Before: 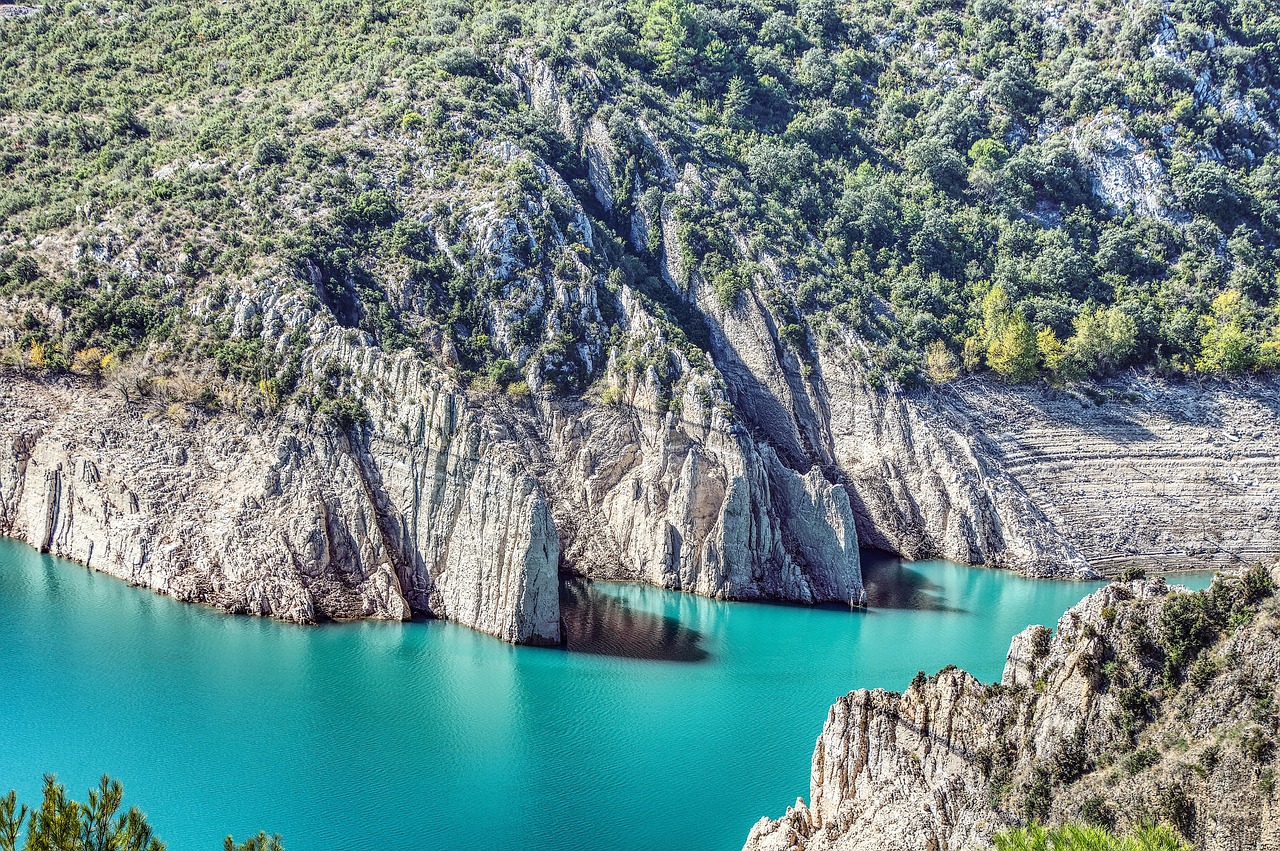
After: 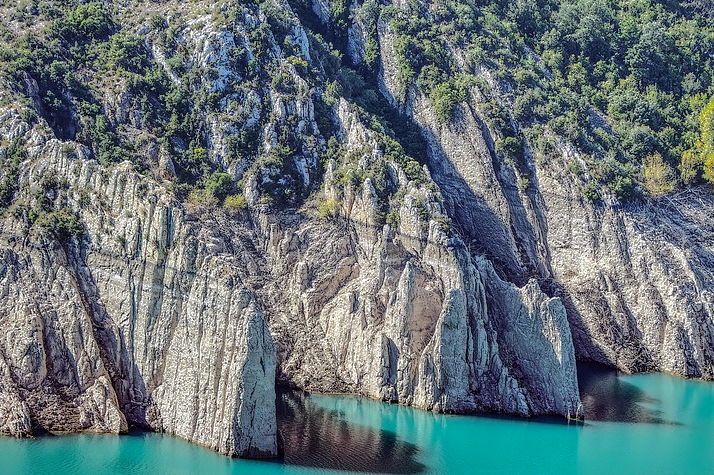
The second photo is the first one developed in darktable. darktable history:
shadows and highlights: shadows -19.91, highlights -73.15
crop and rotate: left 22.13%, top 22.054%, right 22.026%, bottom 22.102%
